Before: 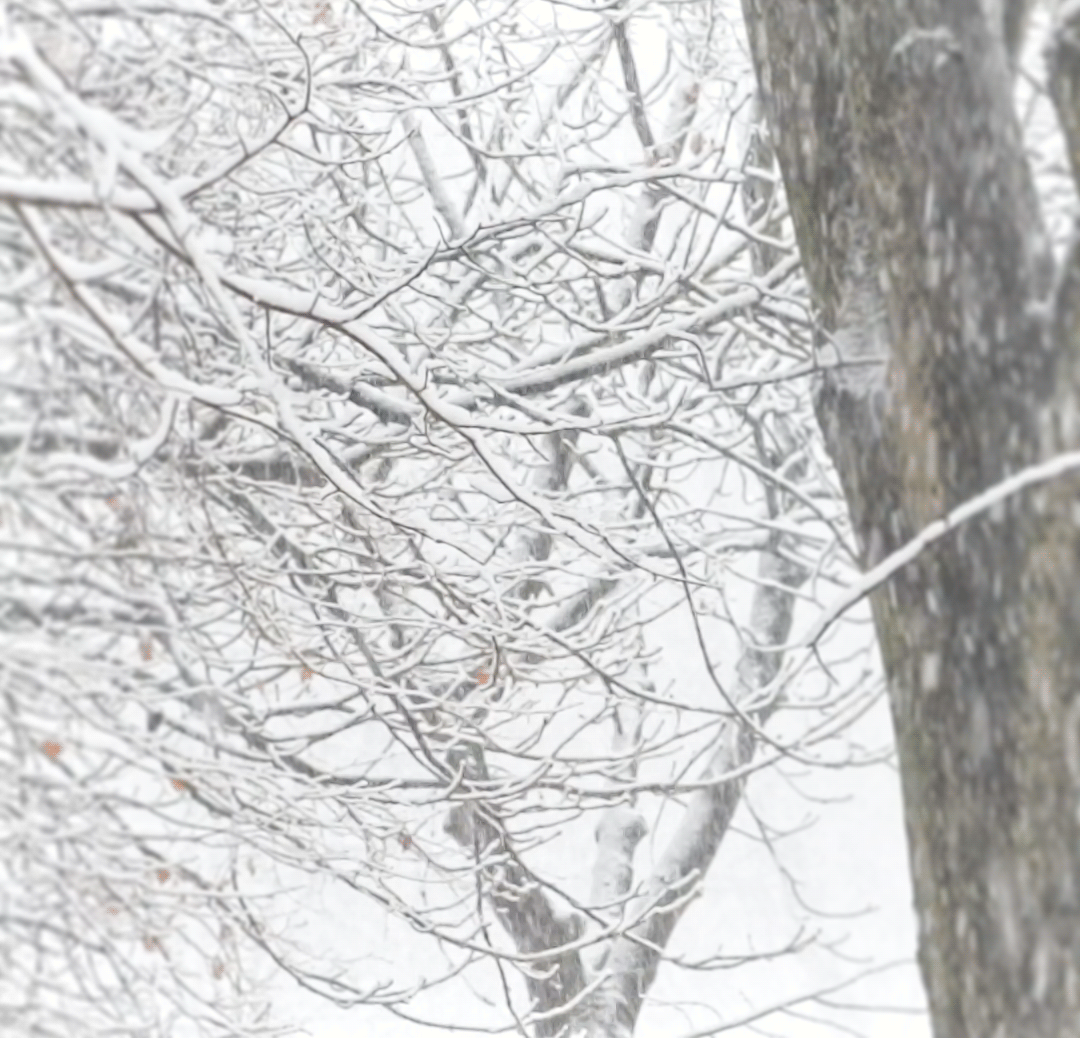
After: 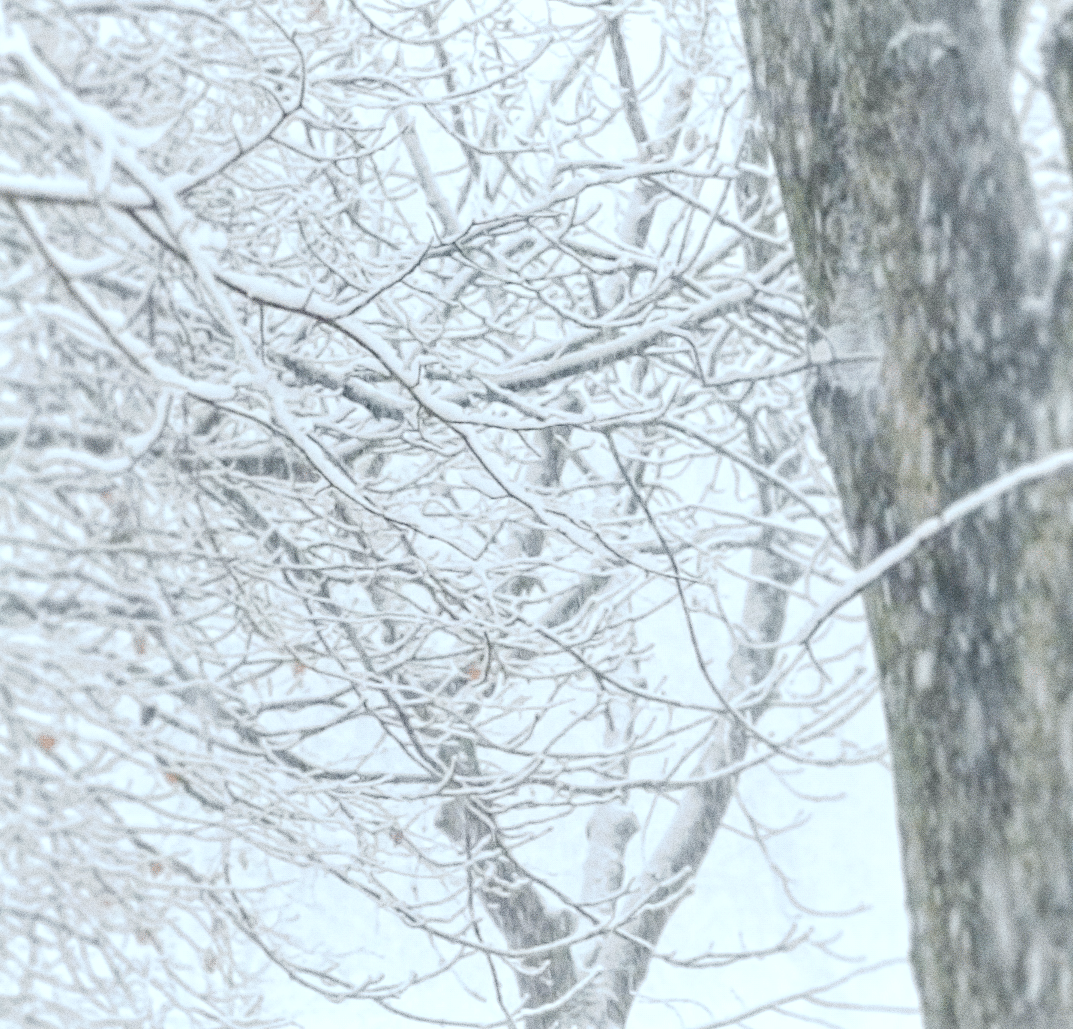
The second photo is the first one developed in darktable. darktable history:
tone curve: curves: ch0 [(0, 0) (0.003, 0.14) (0.011, 0.141) (0.025, 0.141) (0.044, 0.142) (0.069, 0.146) (0.1, 0.151) (0.136, 0.16) (0.177, 0.182) (0.224, 0.214) (0.277, 0.272) (0.335, 0.35) (0.399, 0.453) (0.468, 0.548) (0.543, 0.634) (0.623, 0.715) (0.709, 0.778) (0.801, 0.848) (0.898, 0.902) (1, 1)], preserve colors none
grain: coarseness 0.09 ISO, strength 40%
rotate and perspective: rotation 0.192°, lens shift (horizontal) -0.015, crop left 0.005, crop right 0.996, crop top 0.006, crop bottom 0.99
white balance: red 0.925, blue 1.046
local contrast: on, module defaults
